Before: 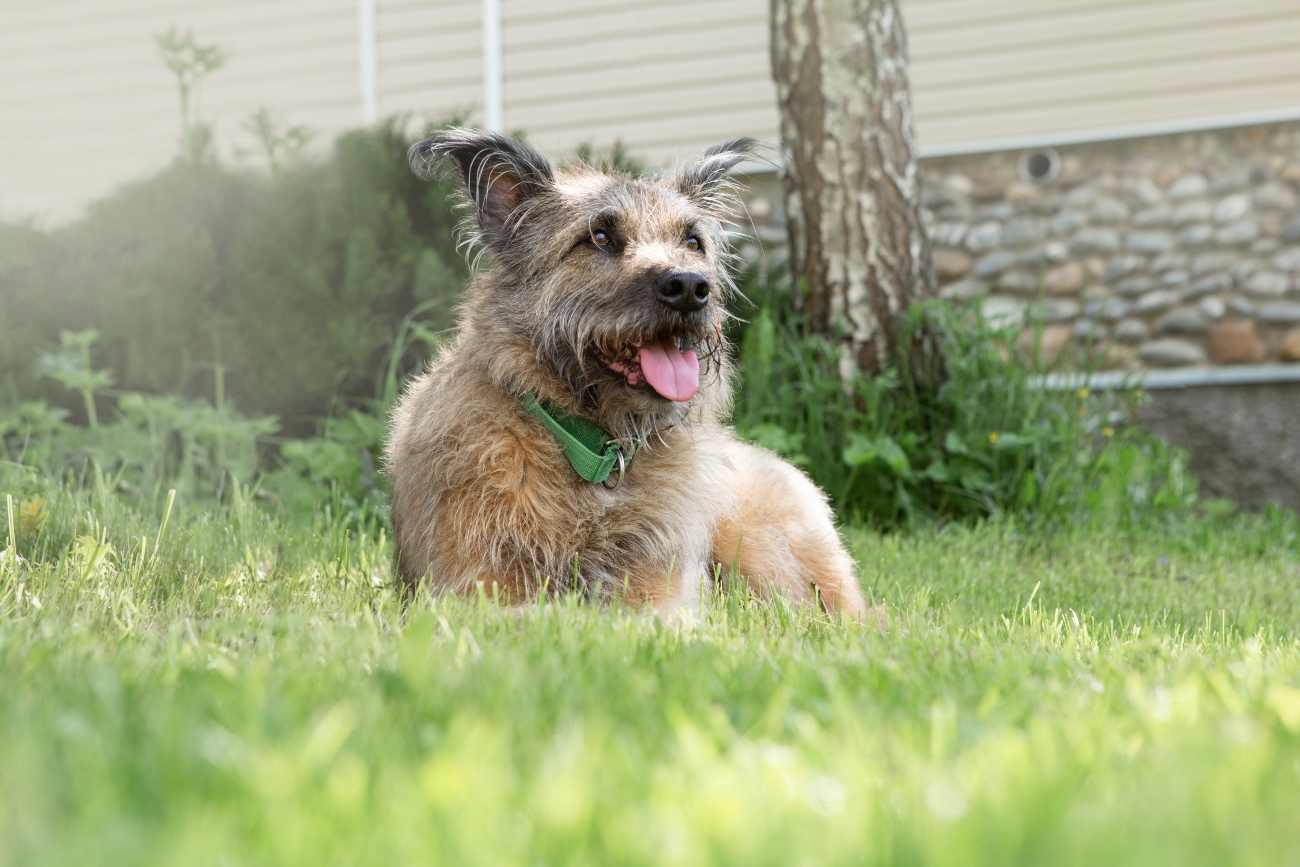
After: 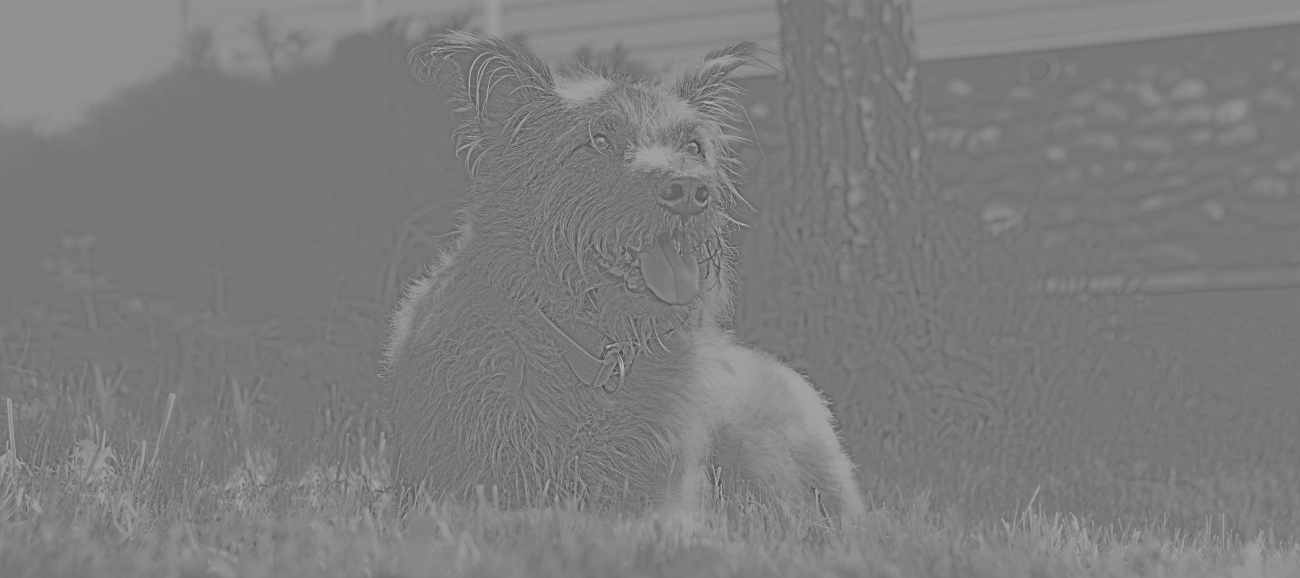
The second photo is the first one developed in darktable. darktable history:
highpass: sharpness 9.84%, contrast boost 9.94%
exposure: black level correction 0.009, exposure 1.425 EV, compensate highlight preservation false
crop: top 11.166%, bottom 22.168%
